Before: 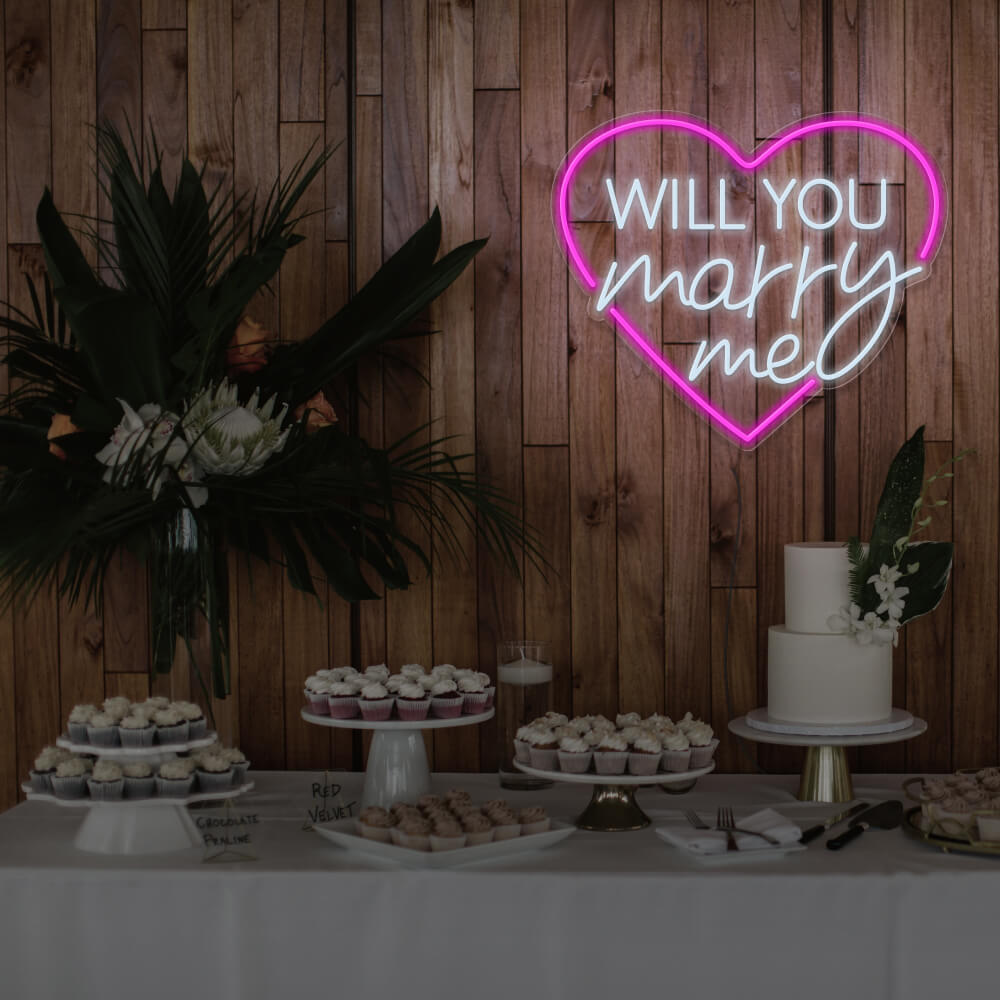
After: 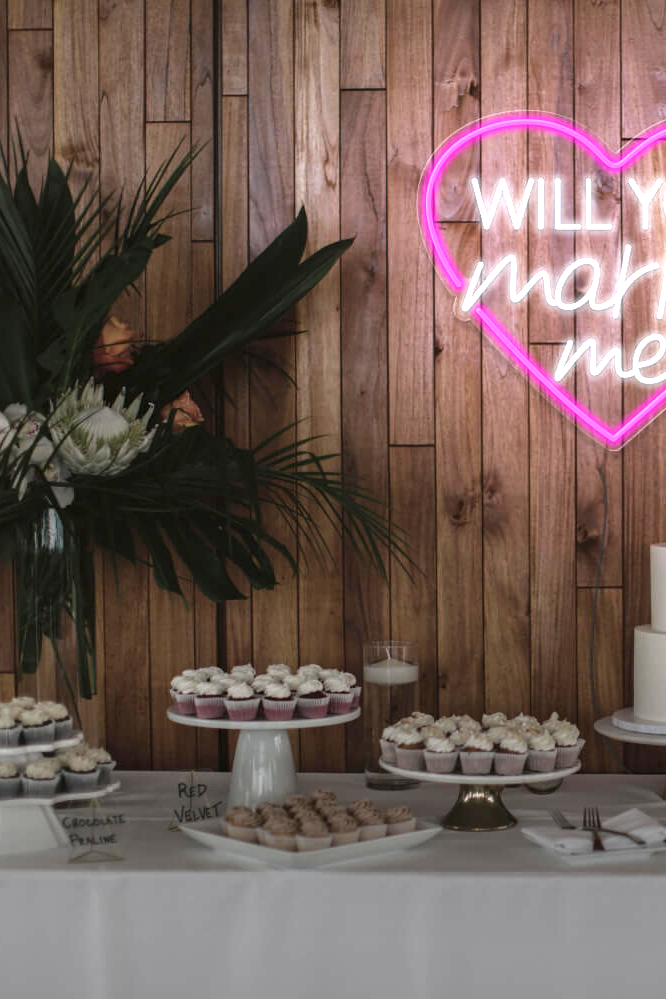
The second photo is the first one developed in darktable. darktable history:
exposure: black level correction 0, exposure 1.45 EV, compensate exposure bias true, compensate highlight preservation false
crop and rotate: left 13.409%, right 19.924%
contrast brightness saturation: saturation -0.05
